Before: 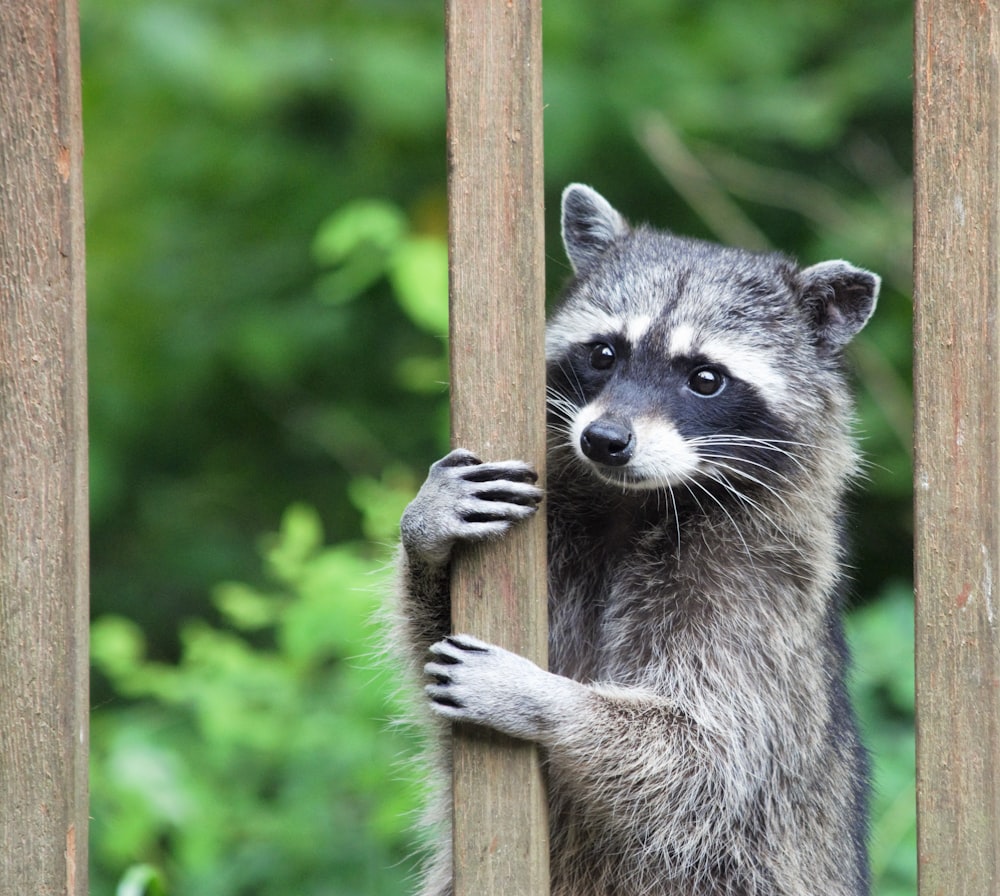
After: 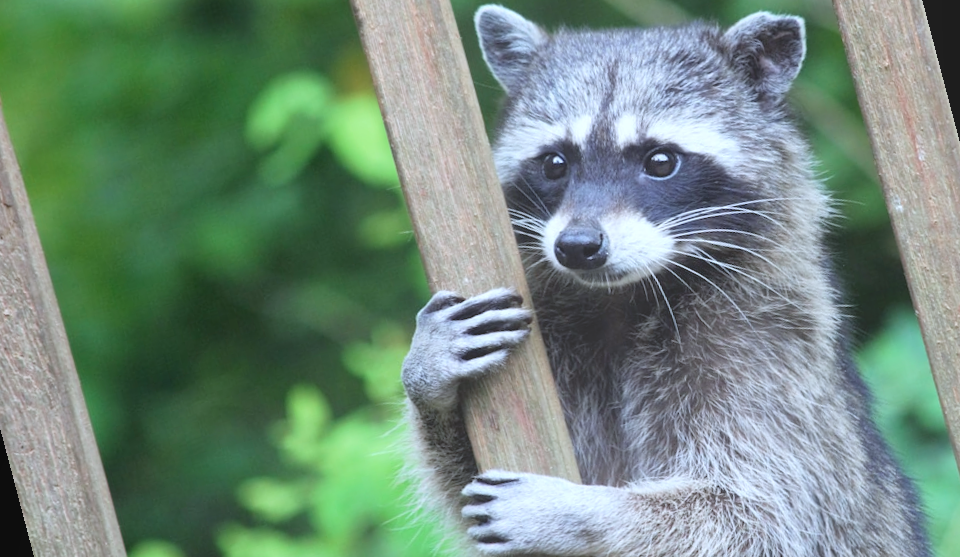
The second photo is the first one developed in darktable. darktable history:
color calibration: x 0.37, y 0.382, temperature 4313.32 K
rotate and perspective: rotation -14.8°, crop left 0.1, crop right 0.903, crop top 0.25, crop bottom 0.748
bloom: size 40%
